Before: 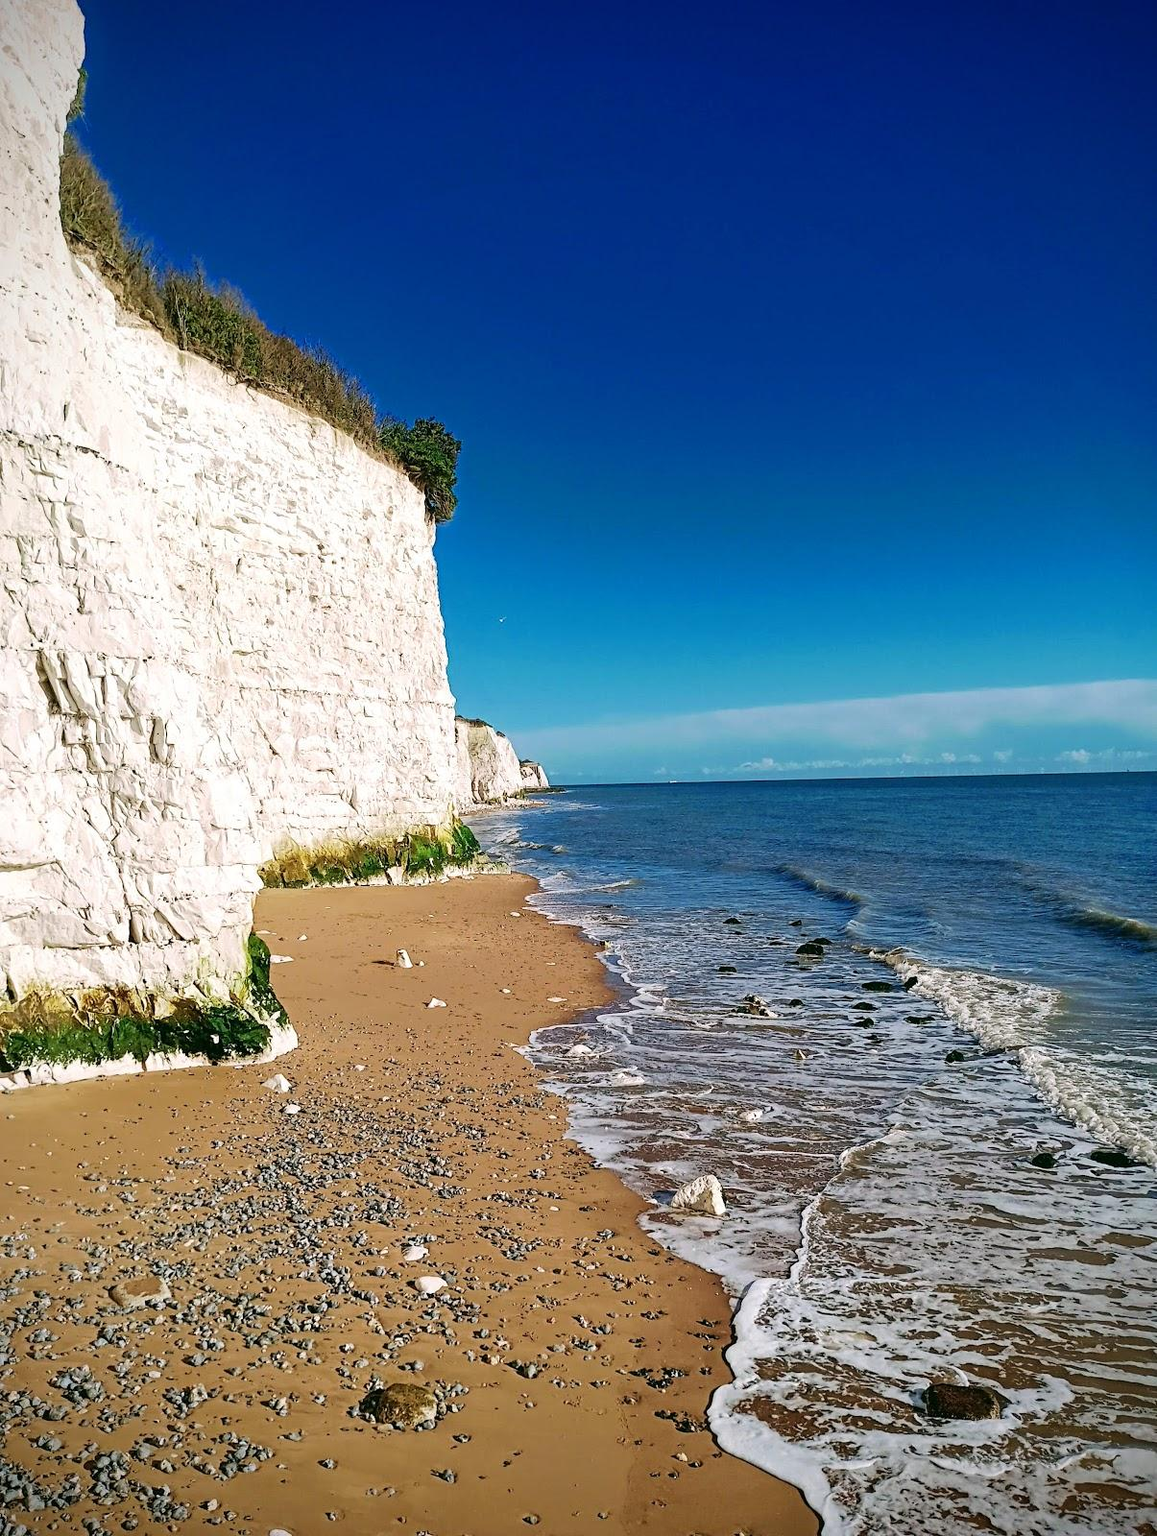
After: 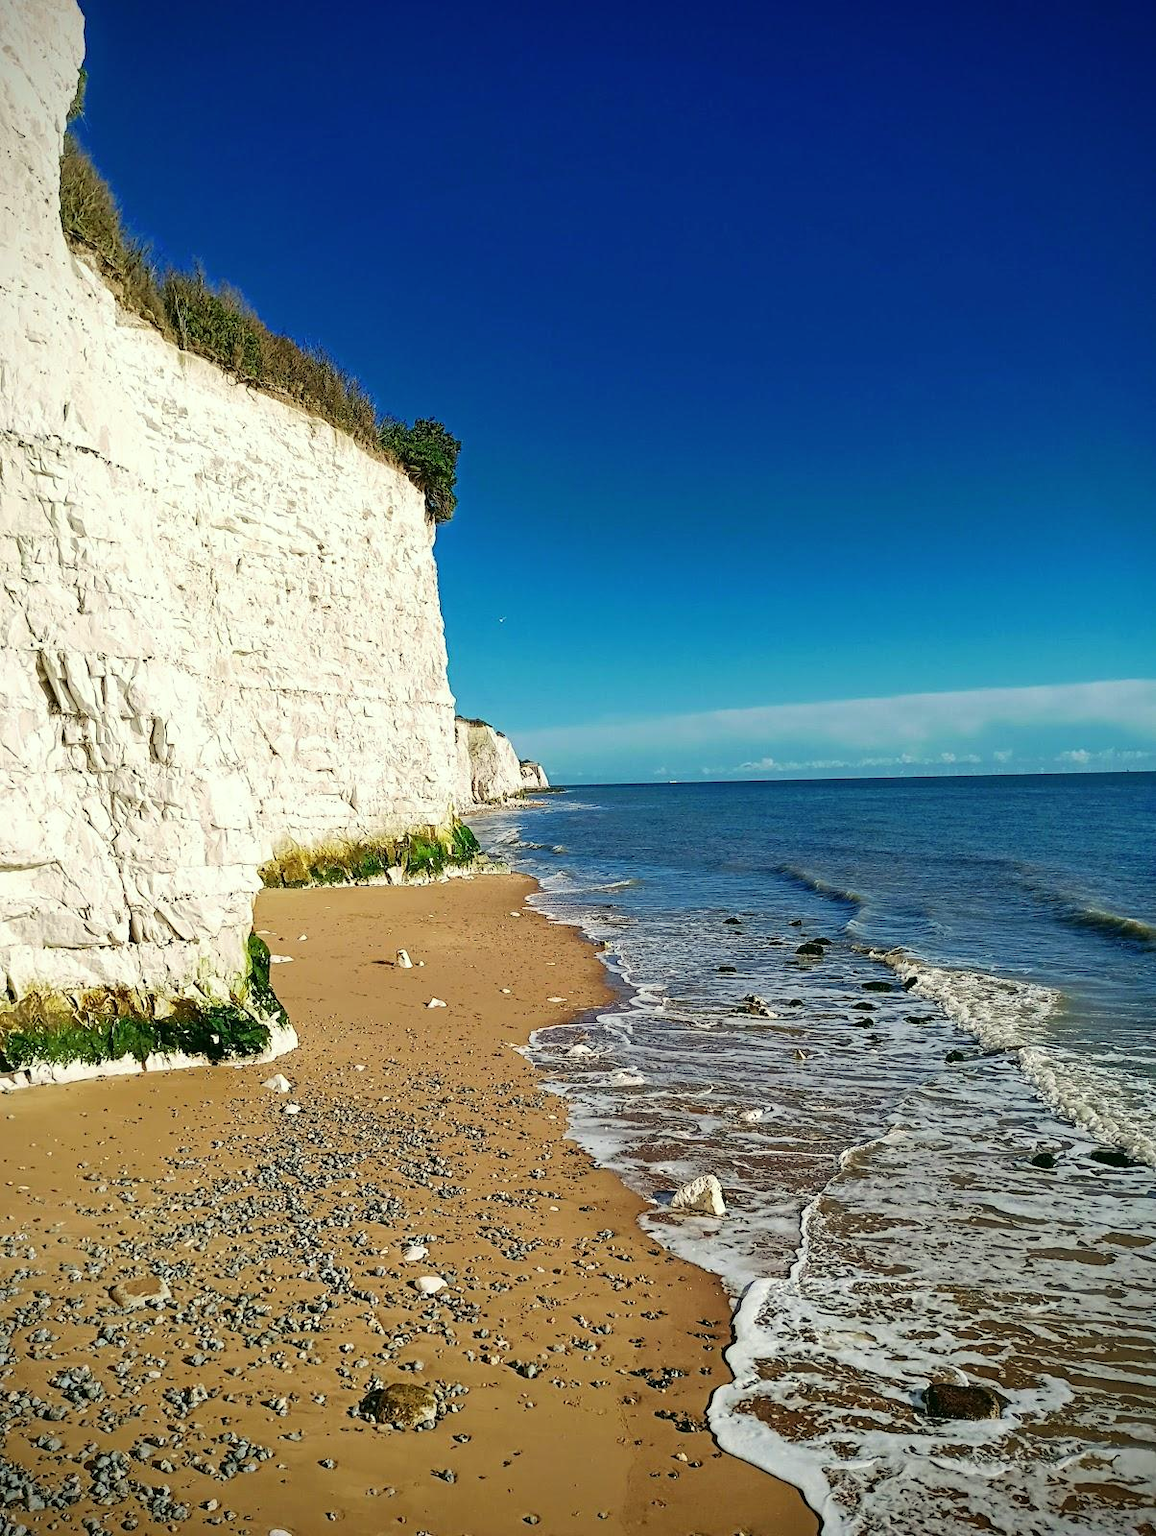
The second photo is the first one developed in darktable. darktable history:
color correction: highlights a* -4.29, highlights b* 7.3
